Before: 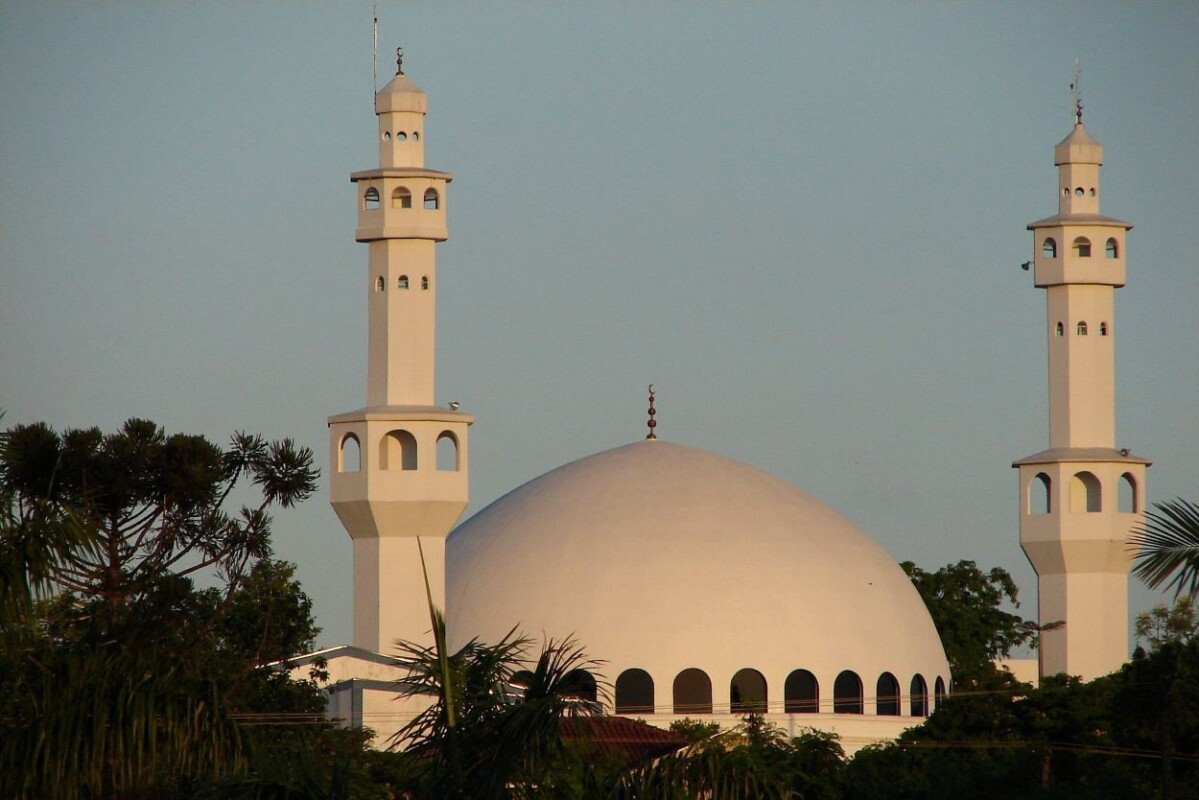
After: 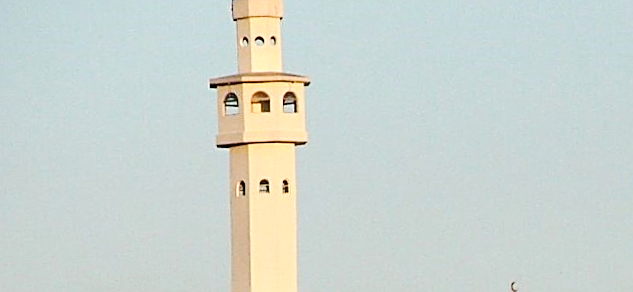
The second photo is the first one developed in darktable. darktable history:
exposure: black level correction 0.001, exposure 0.675 EV, compensate highlight preservation false
sharpen: amount 0.75
contrast brightness saturation: contrast 0.1, brightness 0.02, saturation 0.02
tone curve: curves: ch0 [(0, 0) (0.003, 0.004) (0.011, 0.006) (0.025, 0.011) (0.044, 0.017) (0.069, 0.029) (0.1, 0.047) (0.136, 0.07) (0.177, 0.121) (0.224, 0.182) (0.277, 0.257) (0.335, 0.342) (0.399, 0.432) (0.468, 0.526) (0.543, 0.621) (0.623, 0.711) (0.709, 0.792) (0.801, 0.87) (0.898, 0.951) (1, 1)], preserve colors none
crop: left 10.121%, top 10.631%, right 36.218%, bottom 51.526%
rotate and perspective: rotation -1.32°, lens shift (horizontal) -0.031, crop left 0.015, crop right 0.985, crop top 0.047, crop bottom 0.982
